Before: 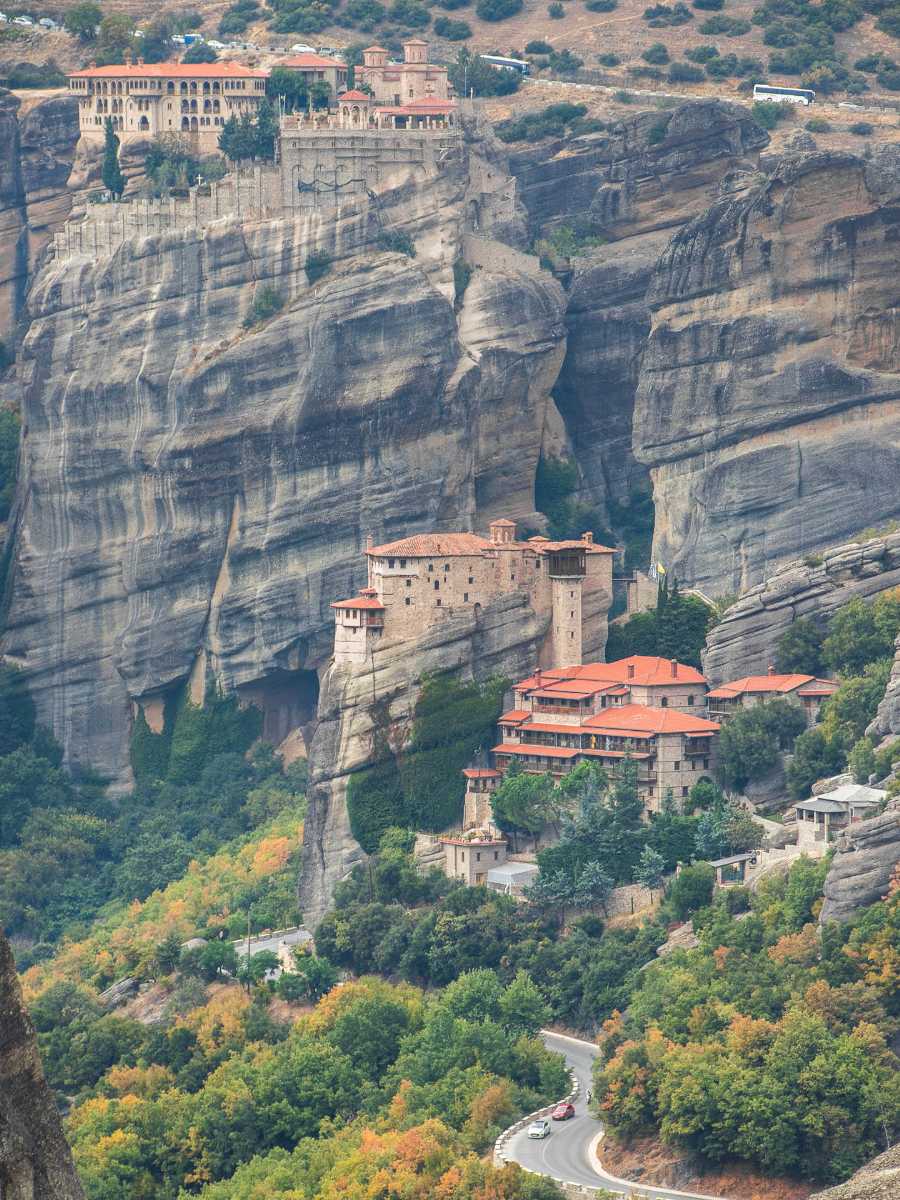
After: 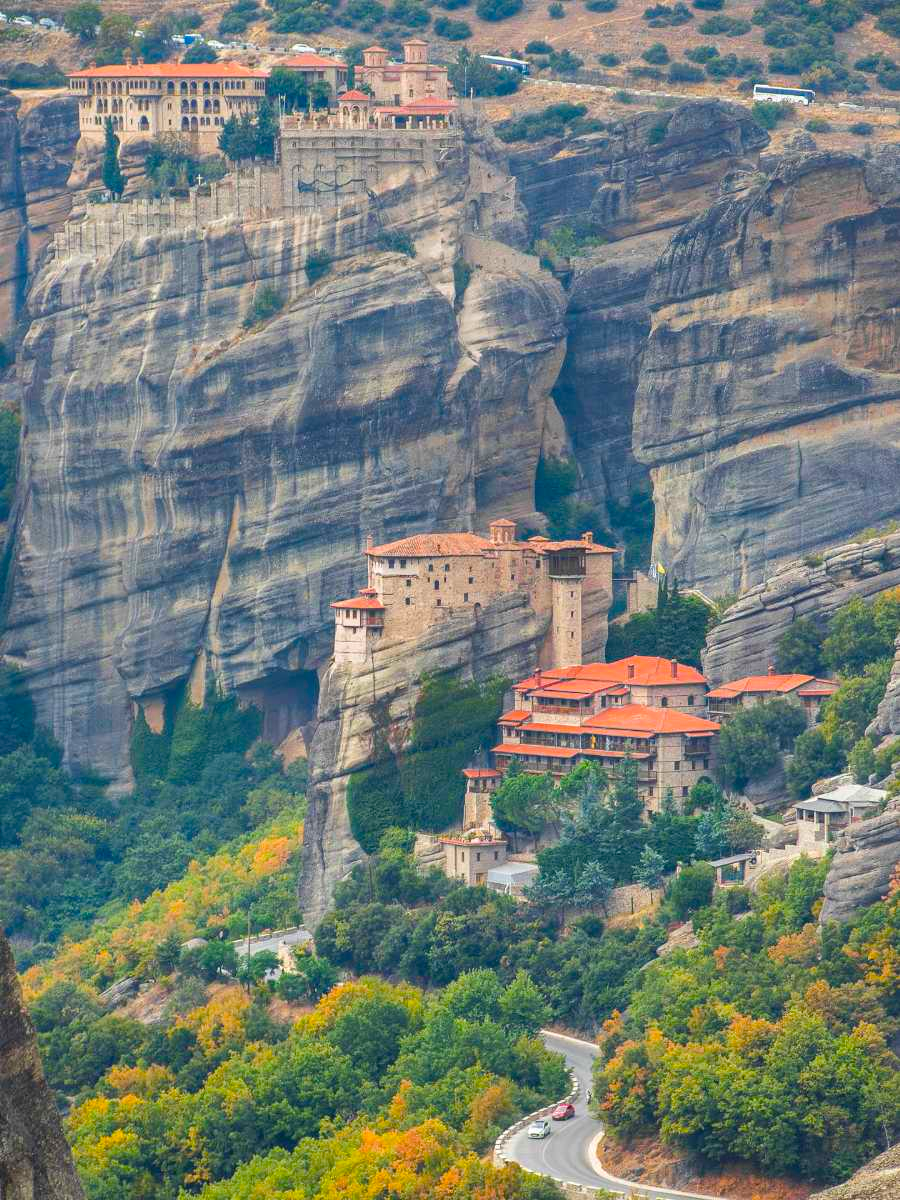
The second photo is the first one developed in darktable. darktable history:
shadows and highlights: shadows 40, highlights -54, highlights color adjustment 46%, low approximation 0.01, soften with gaussian
color balance rgb: linear chroma grading › global chroma 15%, perceptual saturation grading › global saturation 30%
